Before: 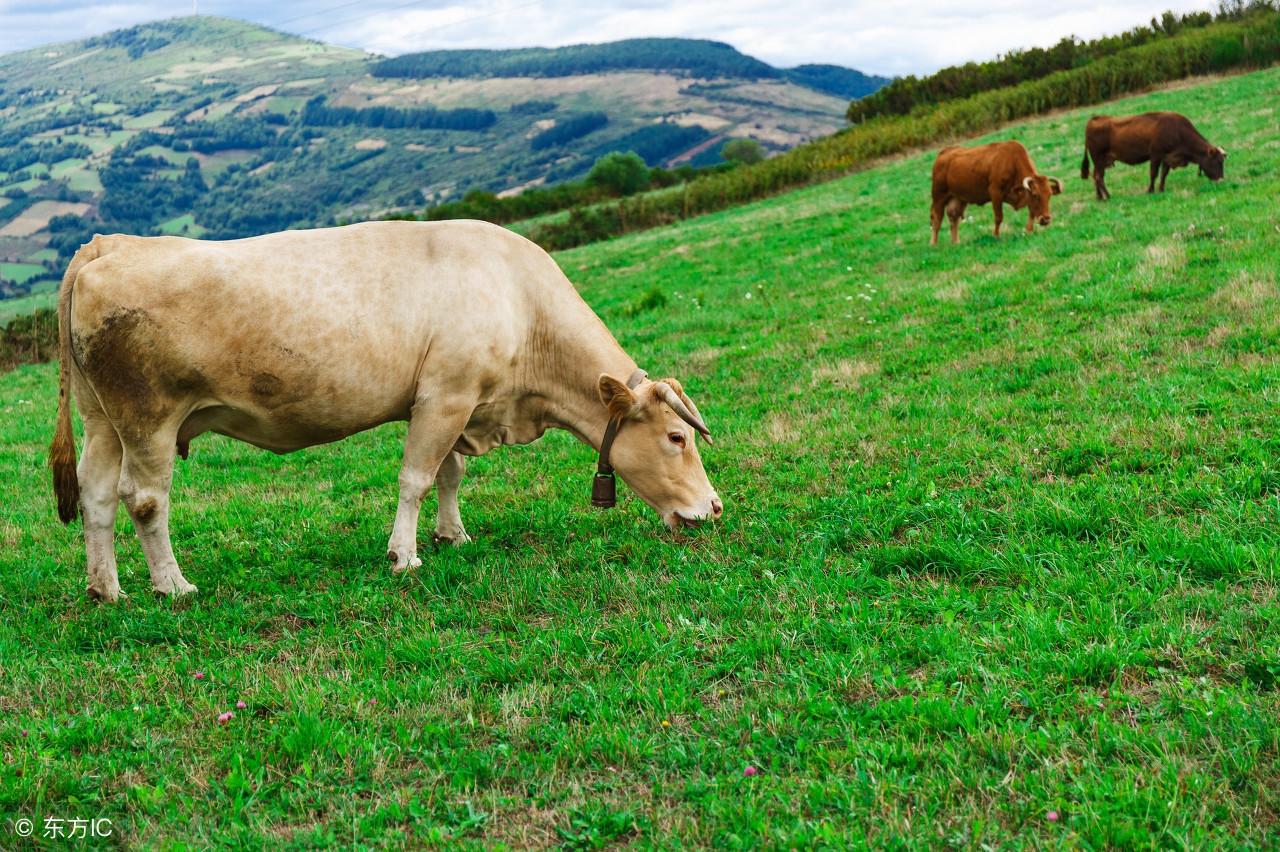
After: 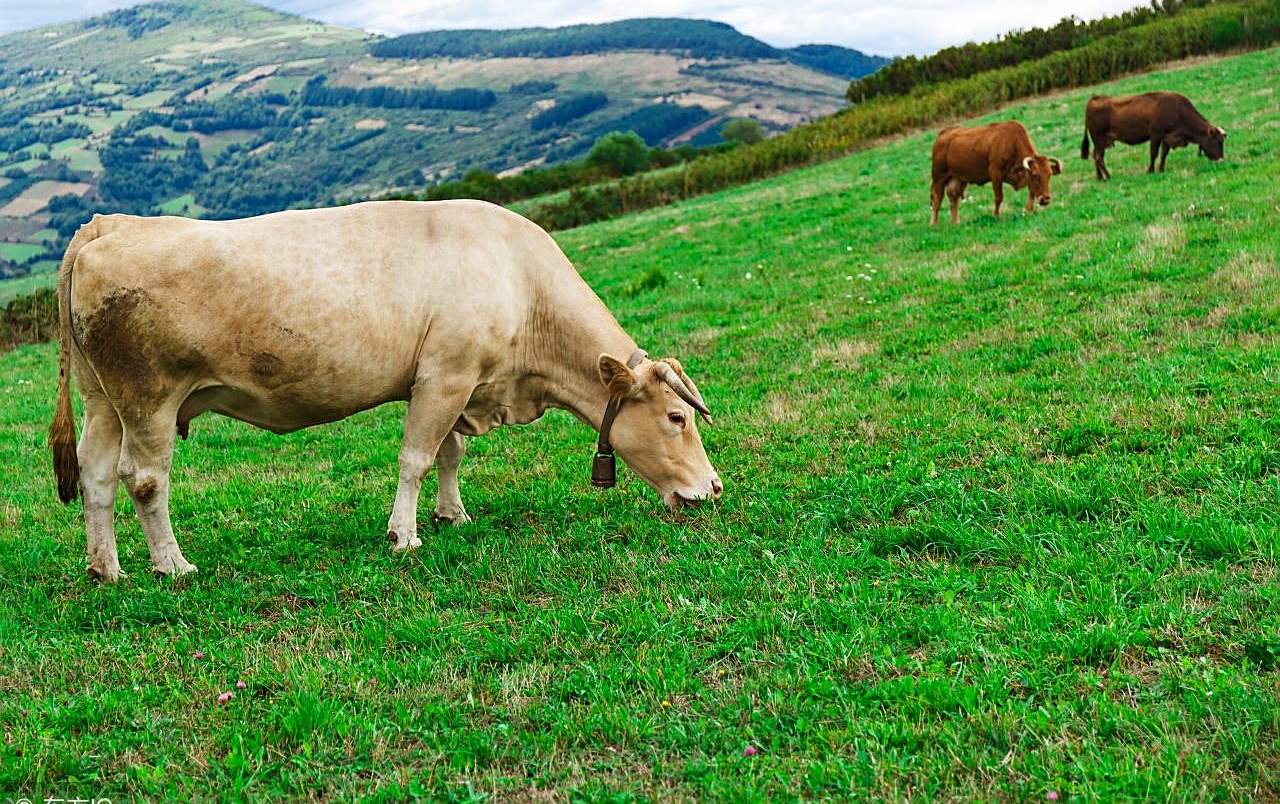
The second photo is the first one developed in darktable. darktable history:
crop and rotate: top 2.352%, bottom 3.201%
sharpen: on, module defaults
color zones: curves: ch1 [(0.077, 0.436) (0.25, 0.5) (0.75, 0.5)]
